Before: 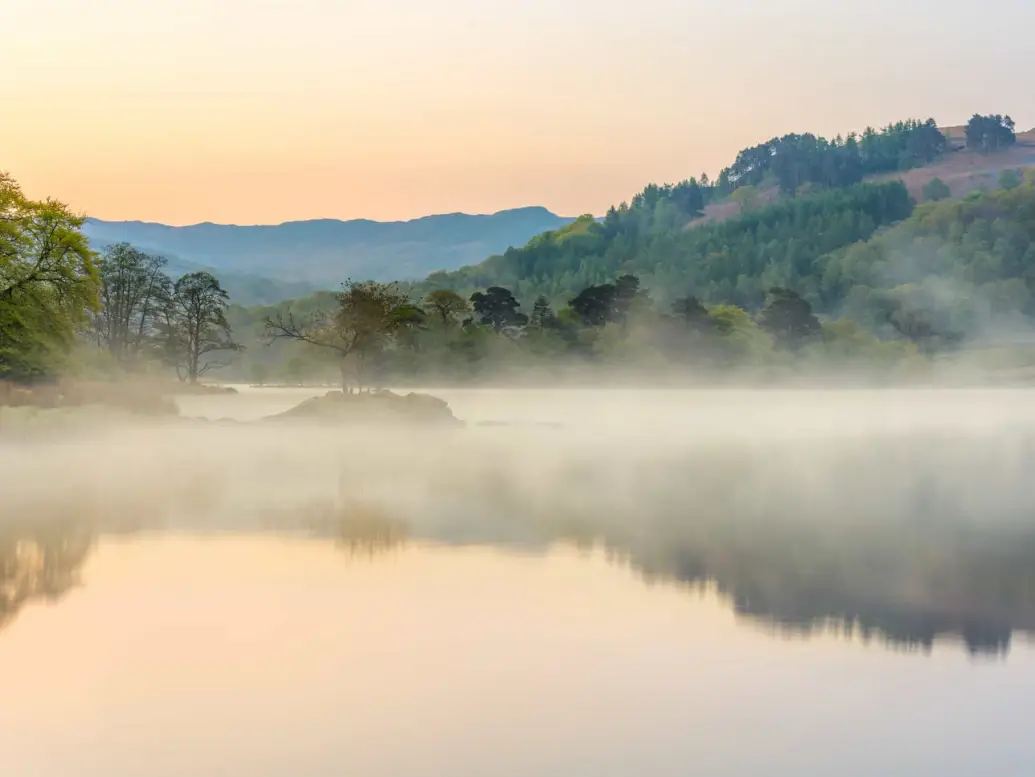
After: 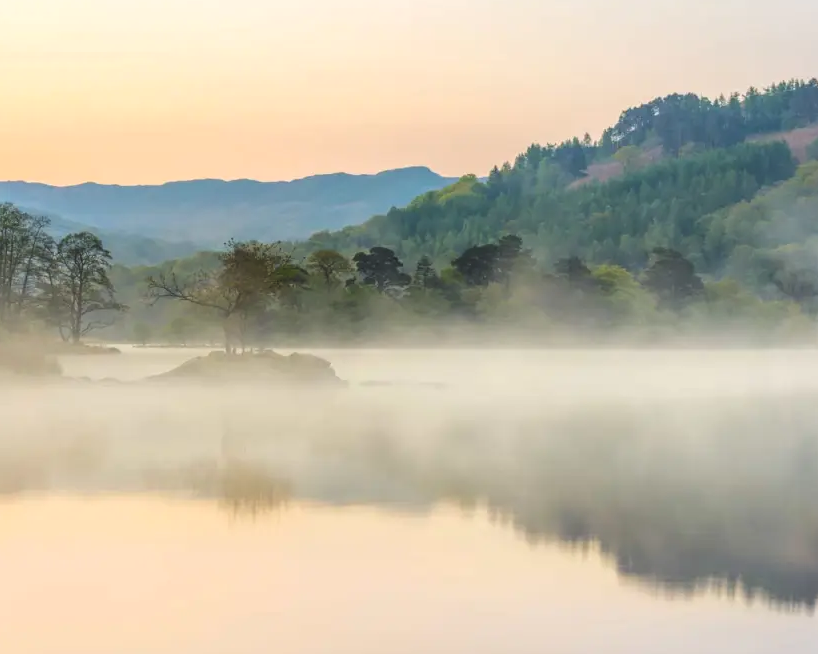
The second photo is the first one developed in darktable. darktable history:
exposure: black level correction -0.01, exposure 0.069 EV, compensate exposure bias true, compensate highlight preservation false
crop: left 11.306%, top 5.245%, right 9.59%, bottom 10.516%
